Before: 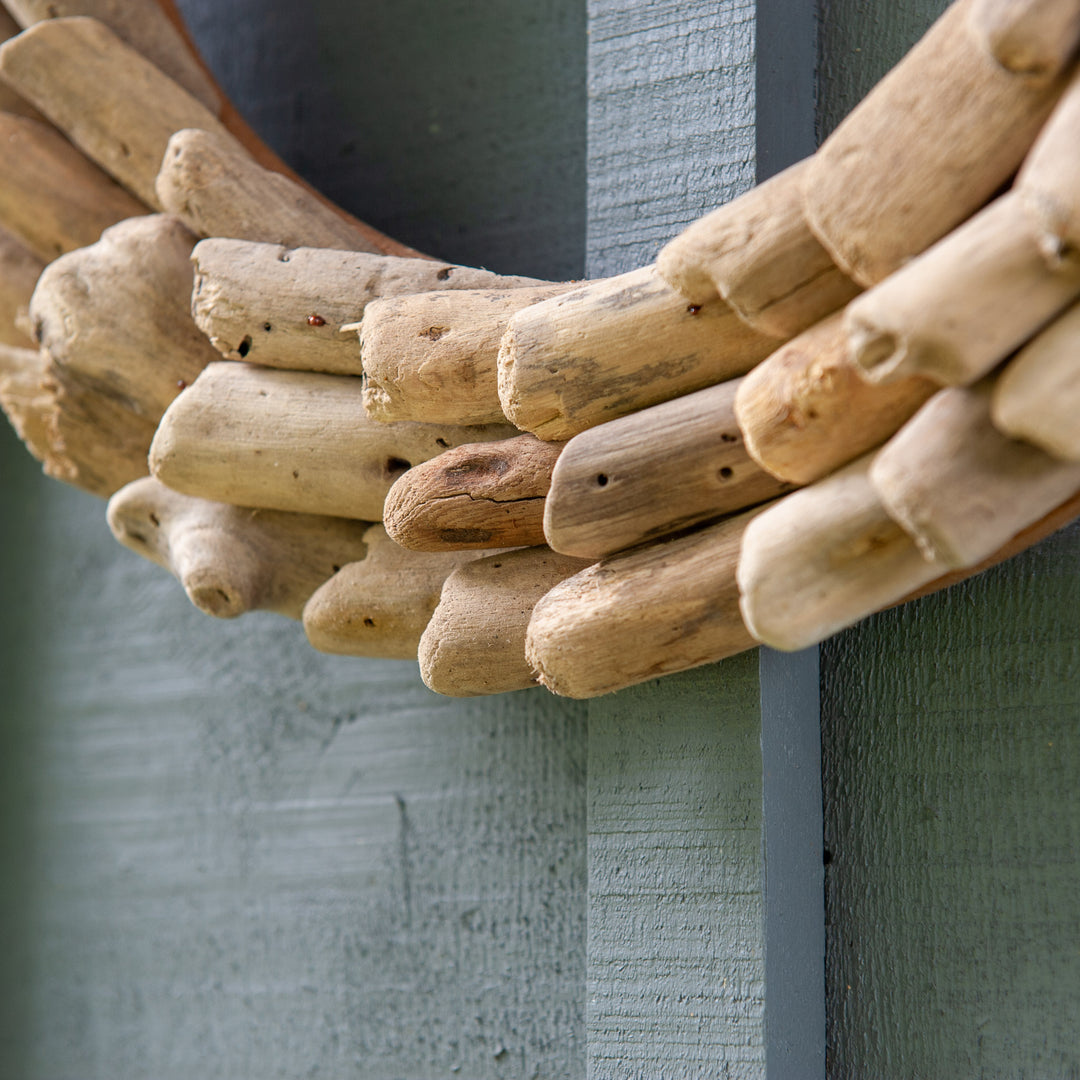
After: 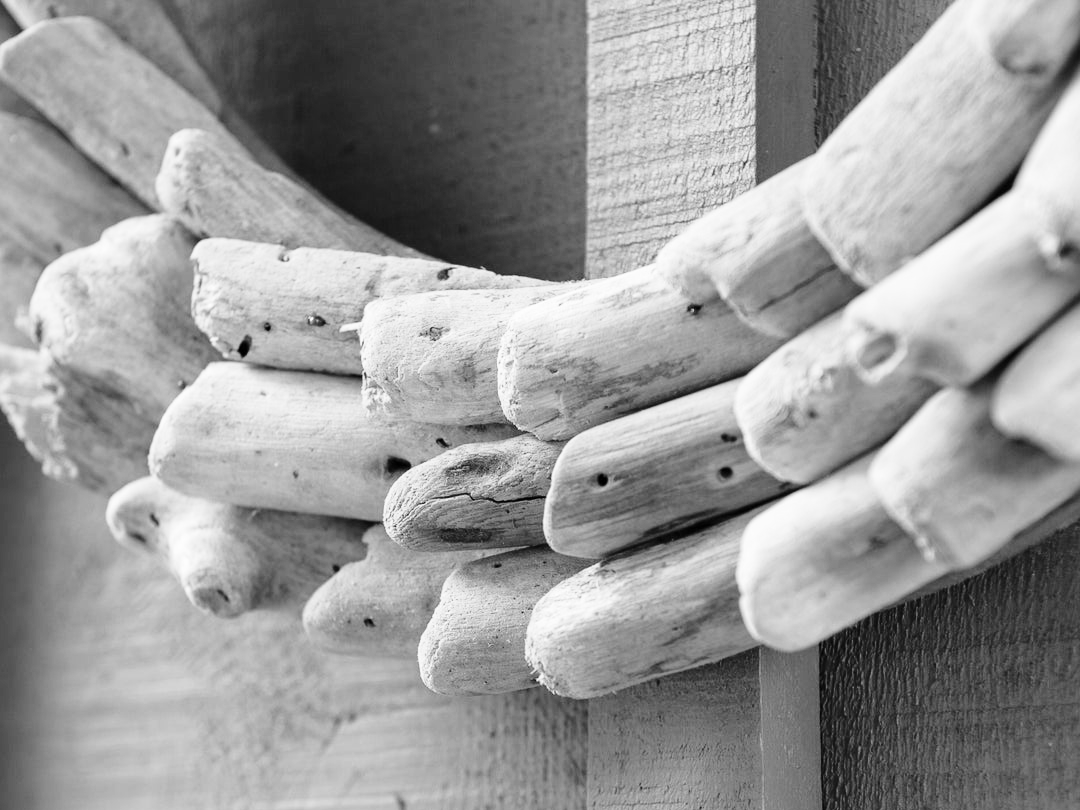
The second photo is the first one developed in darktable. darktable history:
monochrome: a -3.63, b -0.465
base curve: curves: ch0 [(0, 0) (0.028, 0.03) (0.121, 0.232) (0.46, 0.748) (0.859, 0.968) (1, 1)], preserve colors none
contrast brightness saturation: contrast 0.04, saturation 0.16
crop: bottom 24.967%
vibrance: vibrance 15%
